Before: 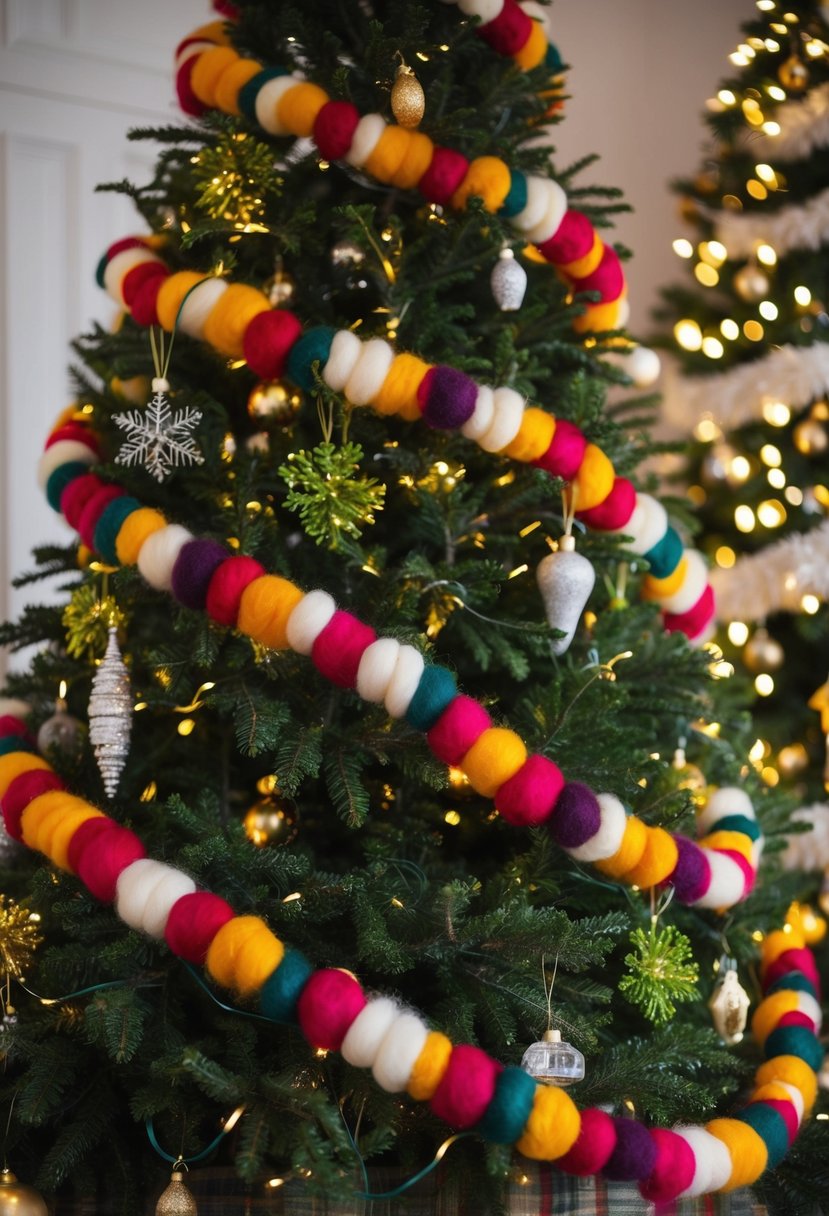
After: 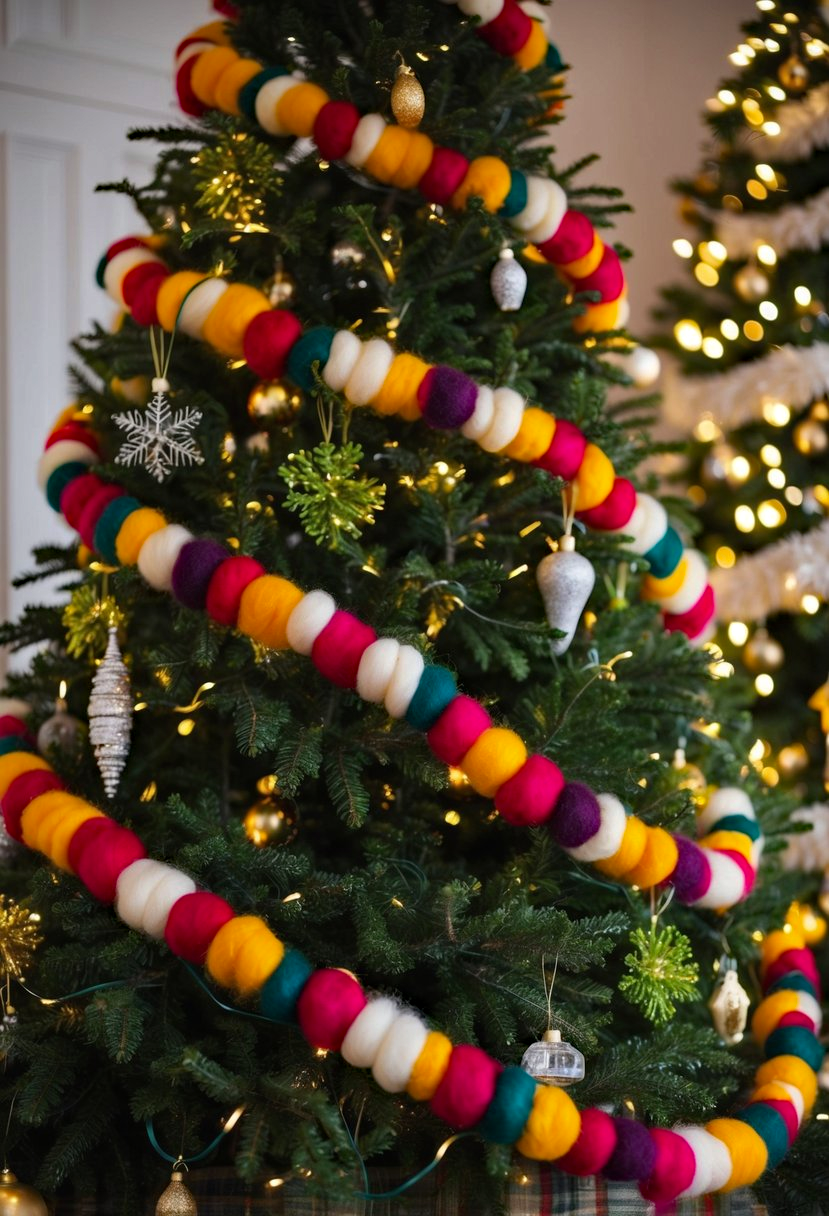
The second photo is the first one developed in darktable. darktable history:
haze removal: strength 0.302, distance 0.245, compatibility mode true, adaptive false
